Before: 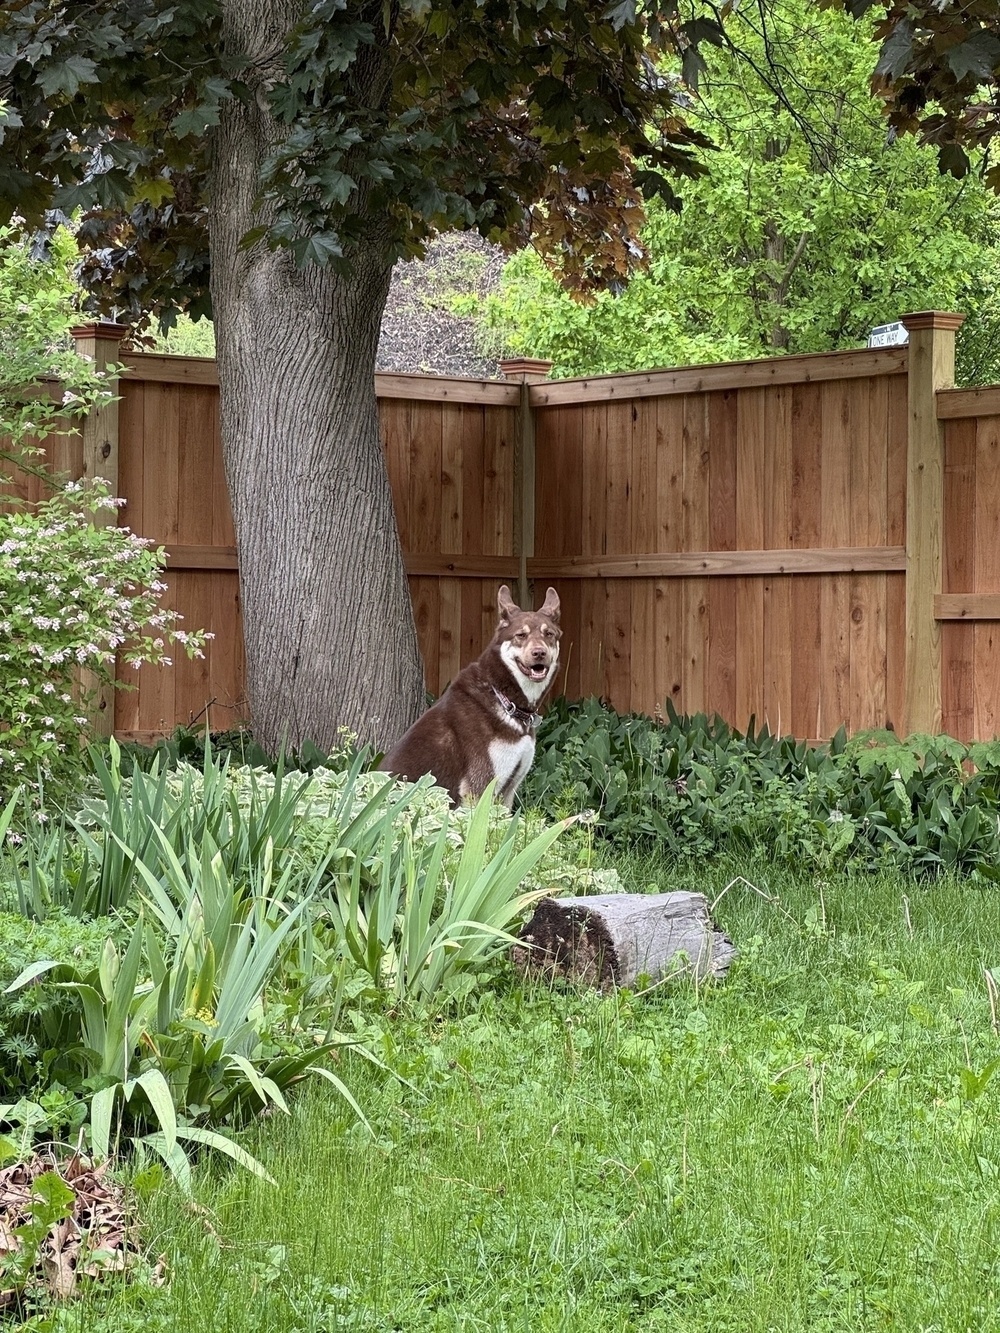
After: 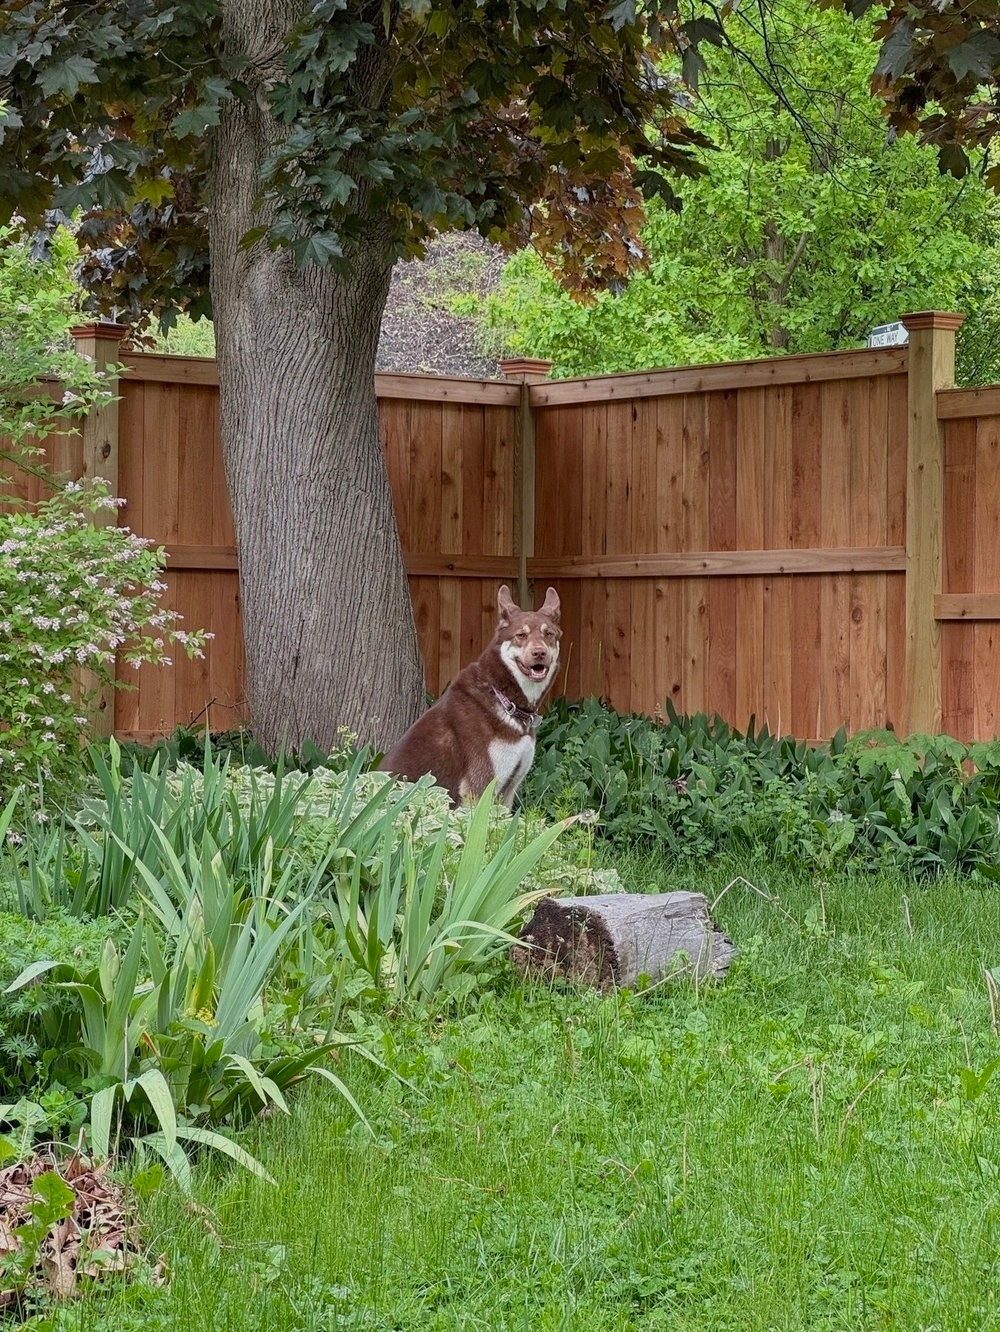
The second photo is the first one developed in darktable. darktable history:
tone equalizer: -8 EV 0.25 EV, -7 EV 0.417 EV, -6 EV 0.417 EV, -5 EV 0.25 EV, -3 EV -0.25 EV, -2 EV -0.417 EV, -1 EV -0.417 EV, +0 EV -0.25 EV, edges refinement/feathering 500, mask exposure compensation -1.57 EV, preserve details guided filter
crop: bottom 0.071%
